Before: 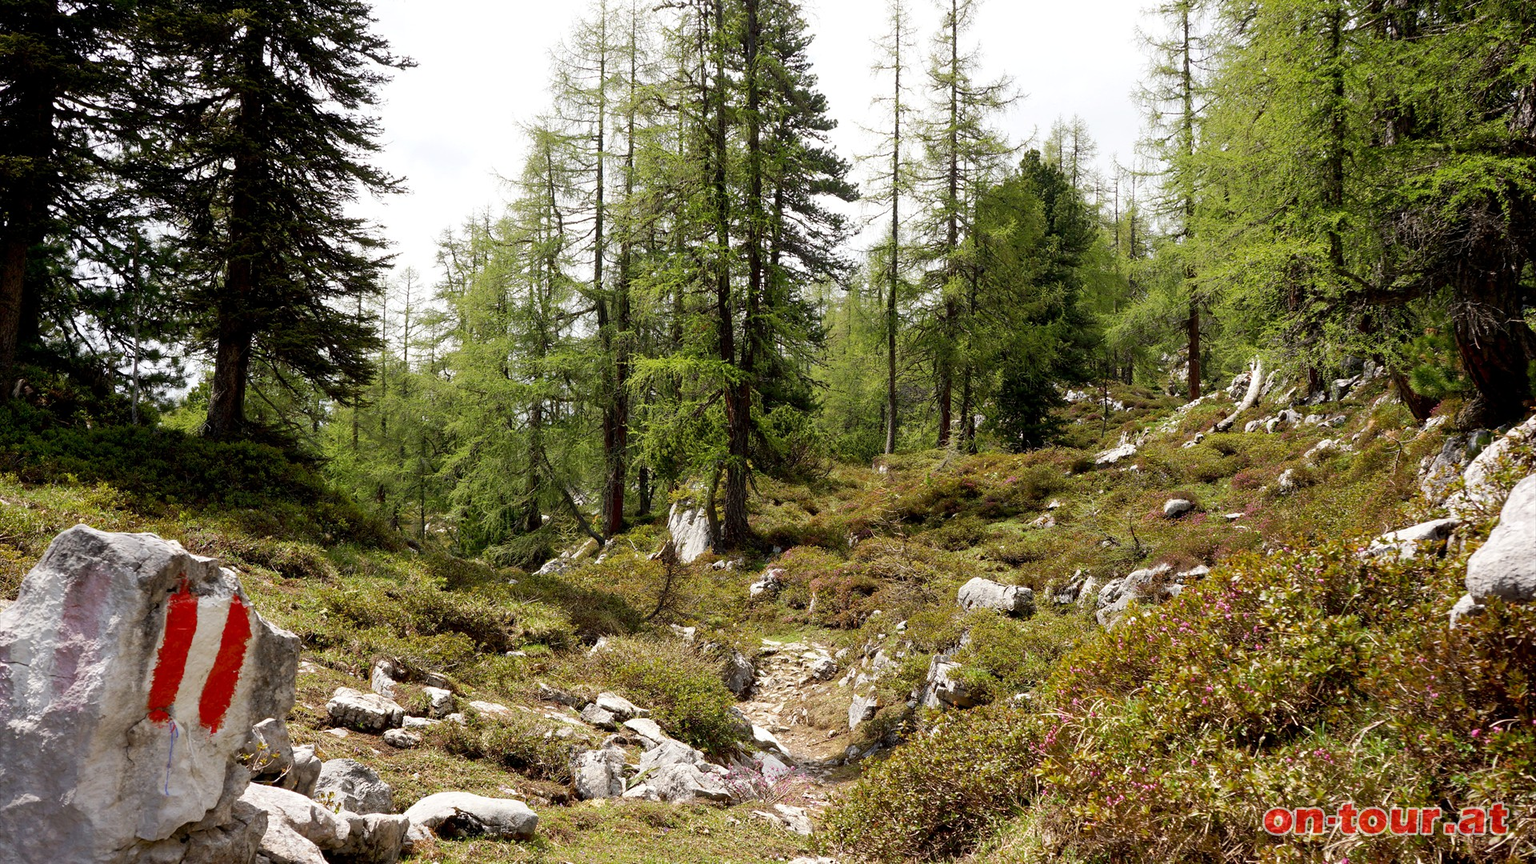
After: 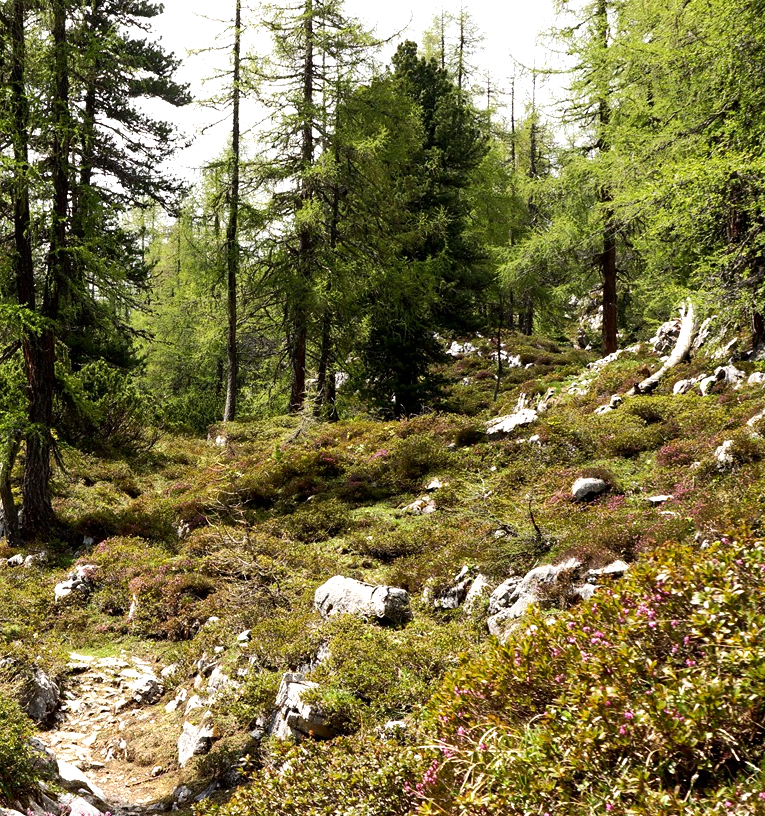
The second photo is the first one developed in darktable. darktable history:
tone equalizer: -8 EV -0.777 EV, -7 EV -0.69 EV, -6 EV -0.571 EV, -5 EV -0.404 EV, -3 EV 0.404 EV, -2 EV 0.6 EV, -1 EV 0.676 EV, +0 EV 0.769 EV, edges refinement/feathering 500, mask exposure compensation -1.57 EV, preserve details no
crop: left 46.036%, top 13.563%, right 14.107%, bottom 10.032%
haze removal: compatibility mode true, adaptive false
